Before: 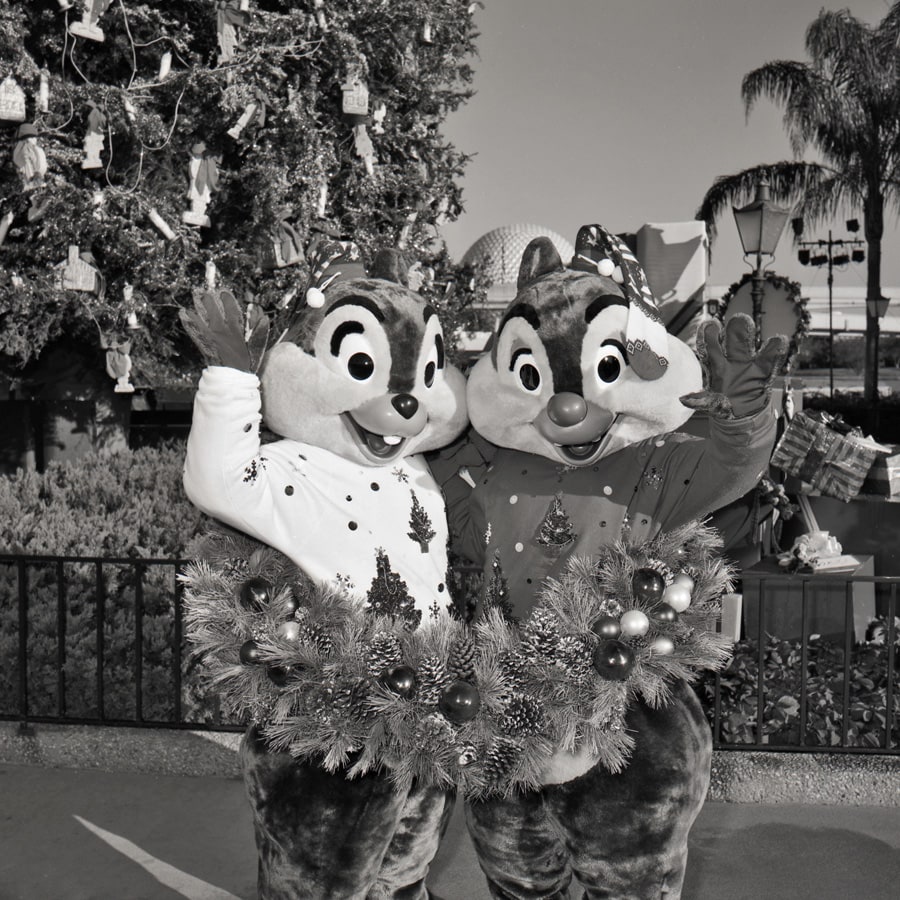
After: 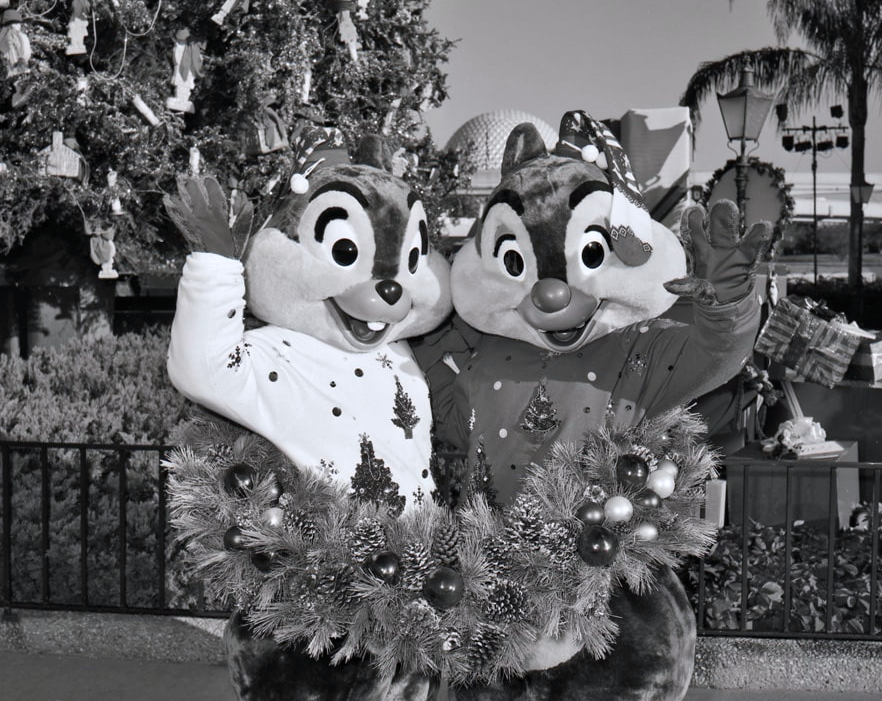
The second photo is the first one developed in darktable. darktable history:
color correction: highlights a* -0.106, highlights b* -5.33, shadows a* -0.135, shadows b* -0.102
crop and rotate: left 1.84%, top 12.71%, right 0.156%, bottom 9.387%
